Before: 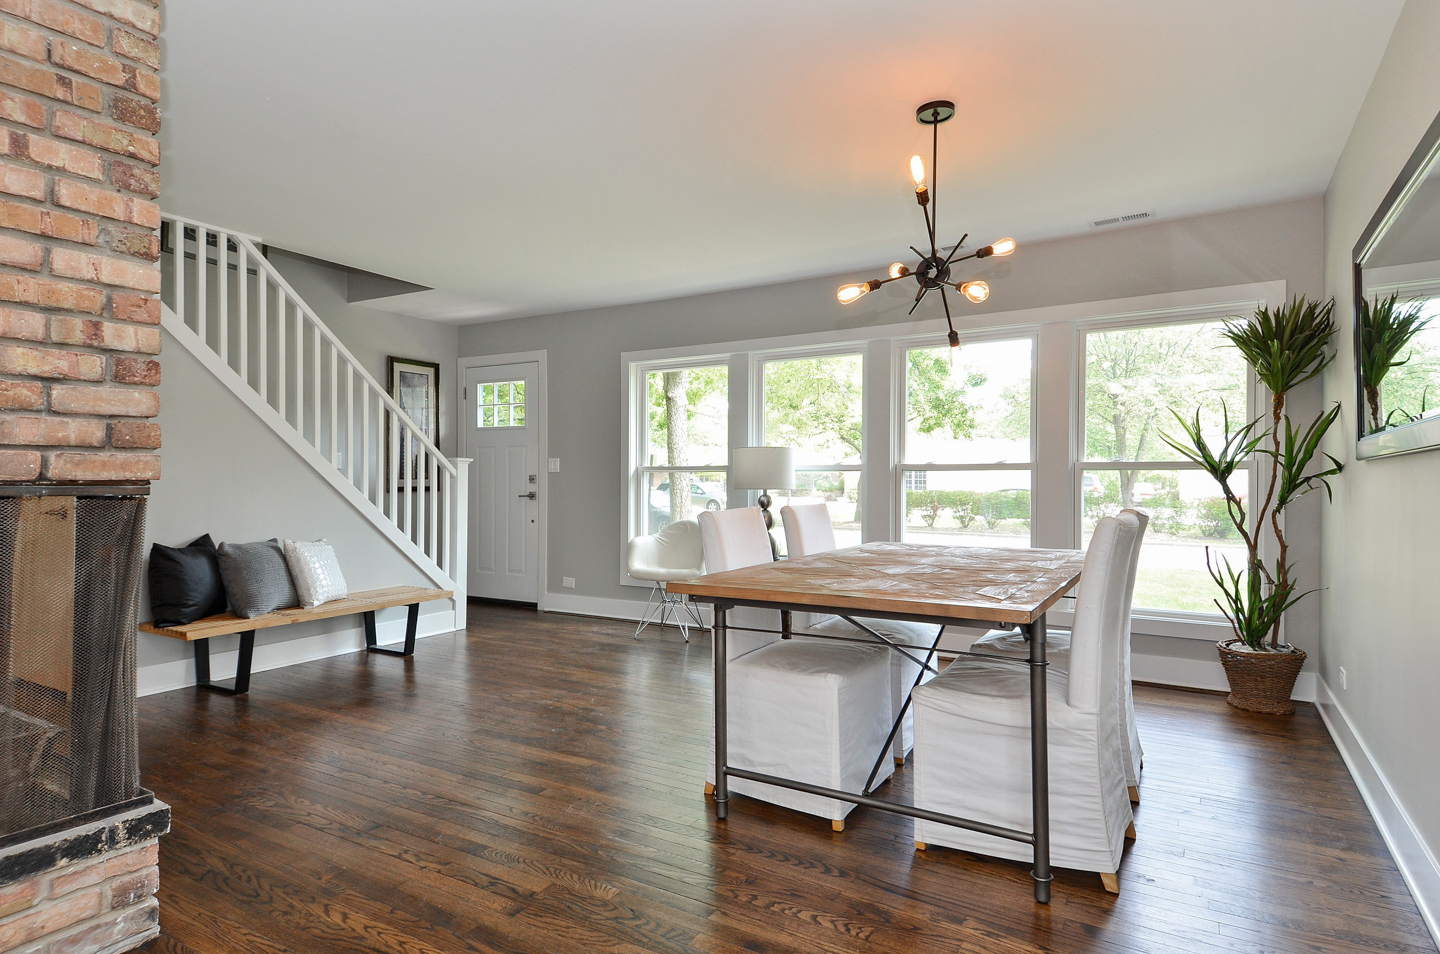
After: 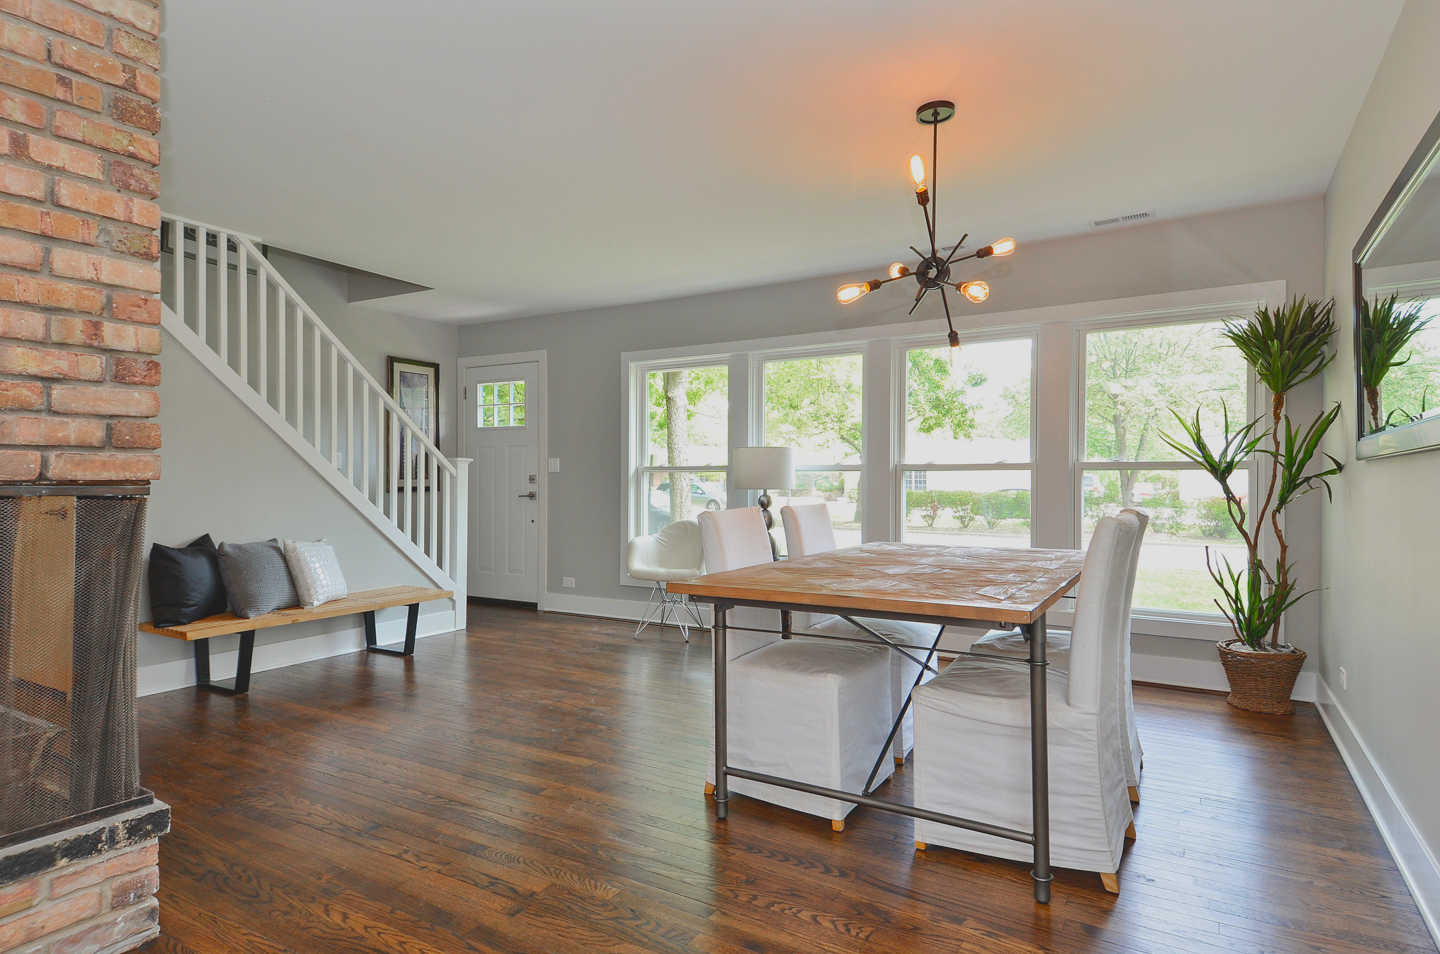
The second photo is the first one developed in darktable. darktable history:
contrast brightness saturation: contrast -0.206, saturation 0.188
